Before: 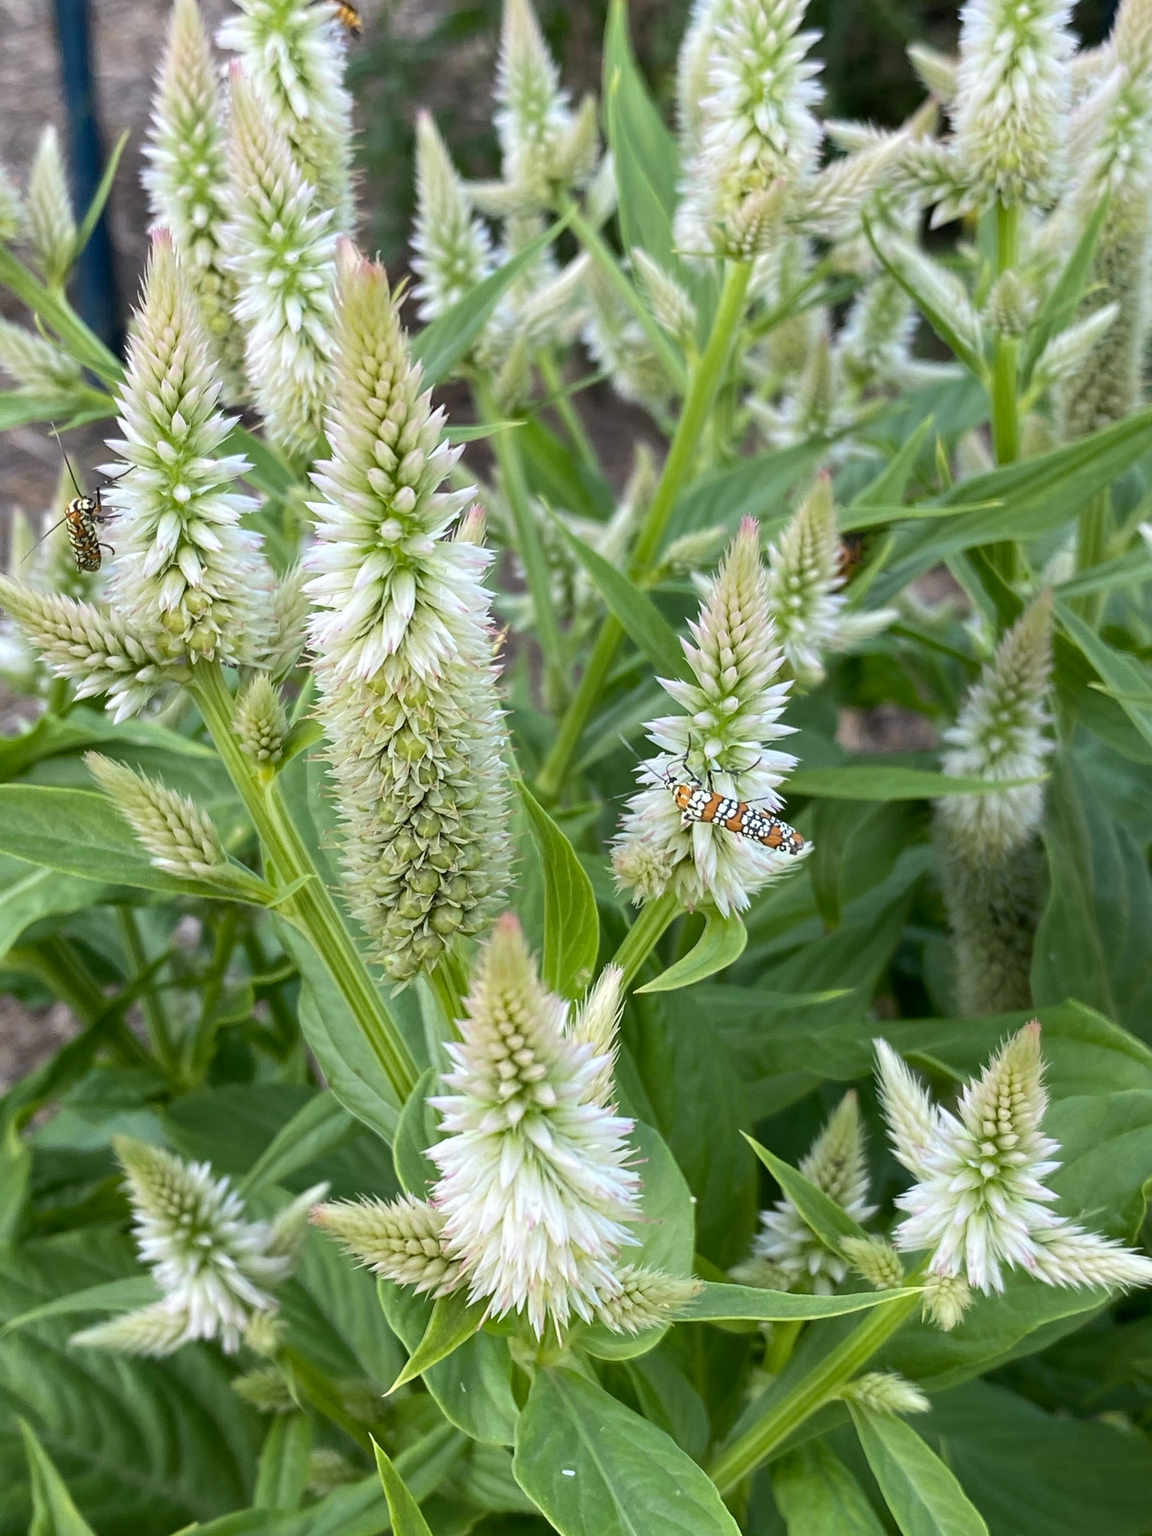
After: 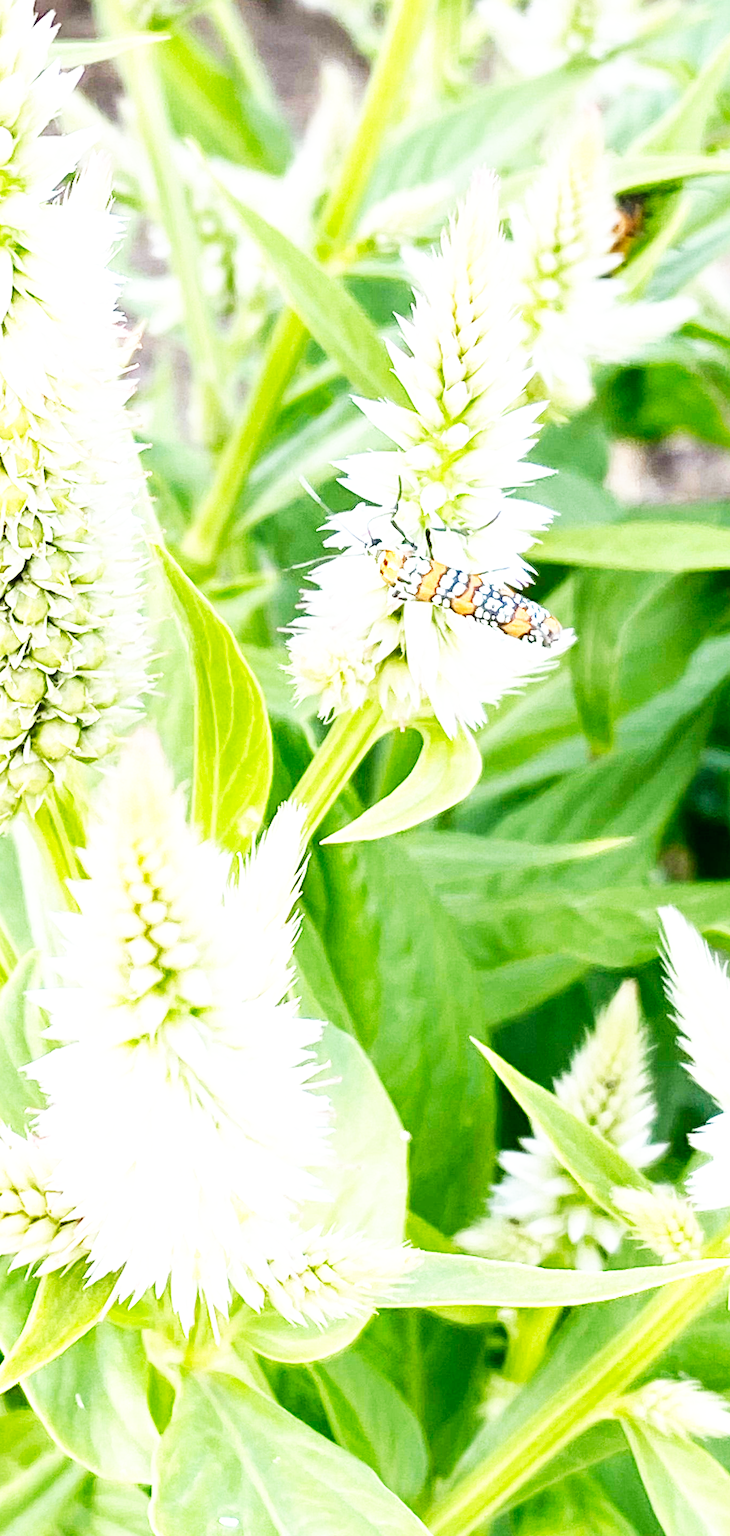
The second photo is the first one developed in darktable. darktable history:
crop: left 35.334%, top 25.837%, right 19.815%, bottom 3.408%
base curve: curves: ch0 [(0, 0) (0.007, 0.004) (0.027, 0.03) (0.046, 0.07) (0.207, 0.54) (0.442, 0.872) (0.673, 0.972) (1, 1)], preserve colors none
exposure: black level correction 0, exposure 1.001 EV, compensate highlight preservation false
